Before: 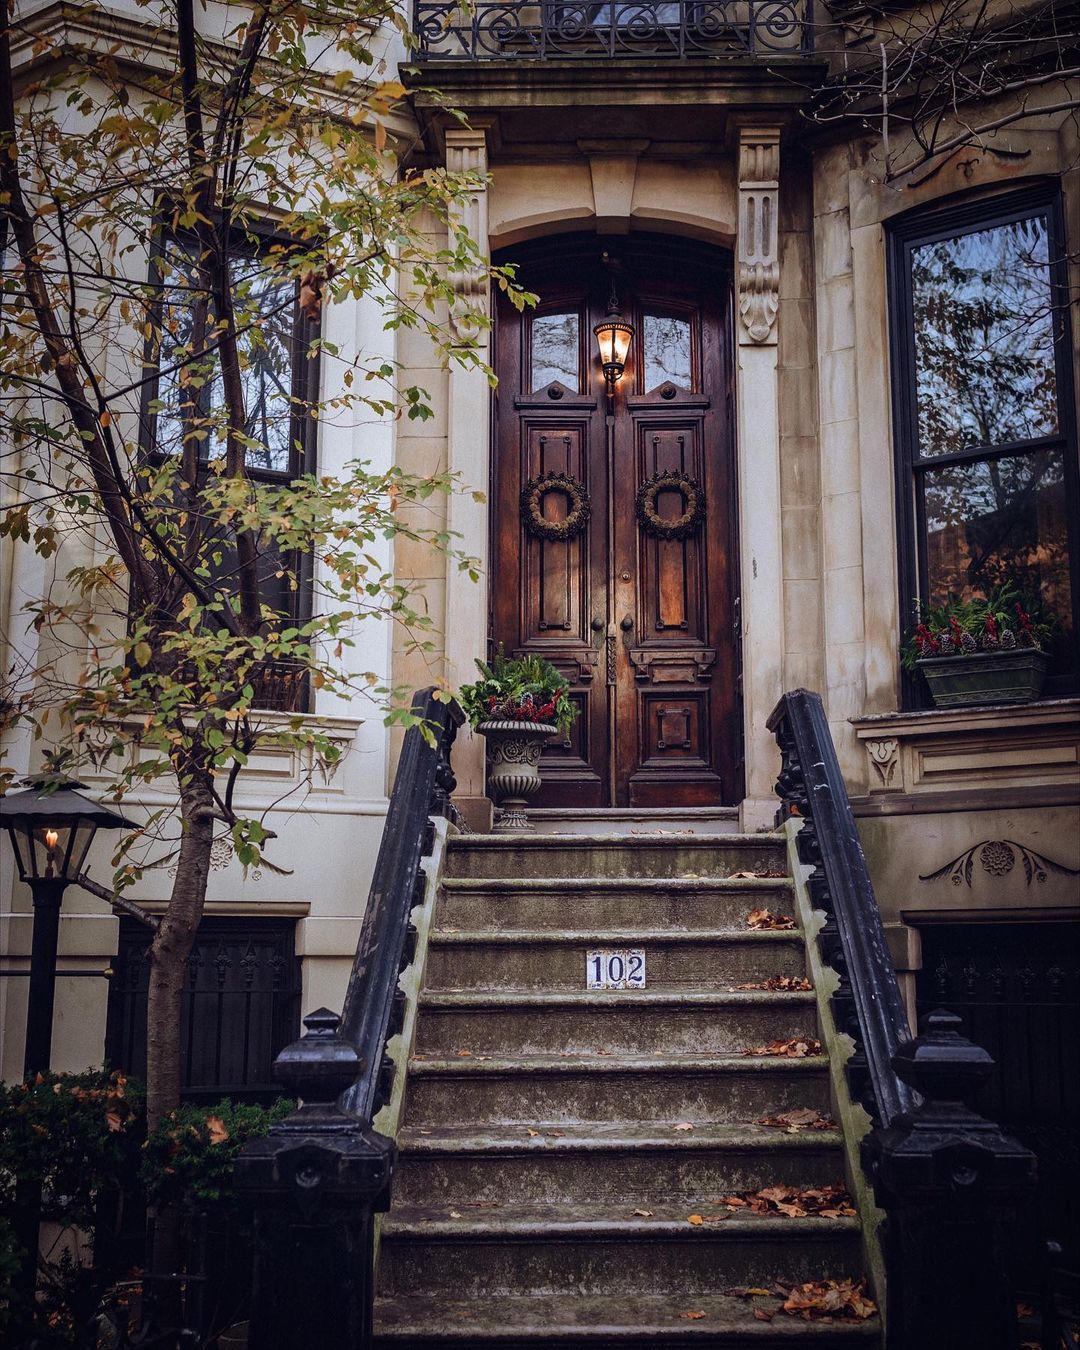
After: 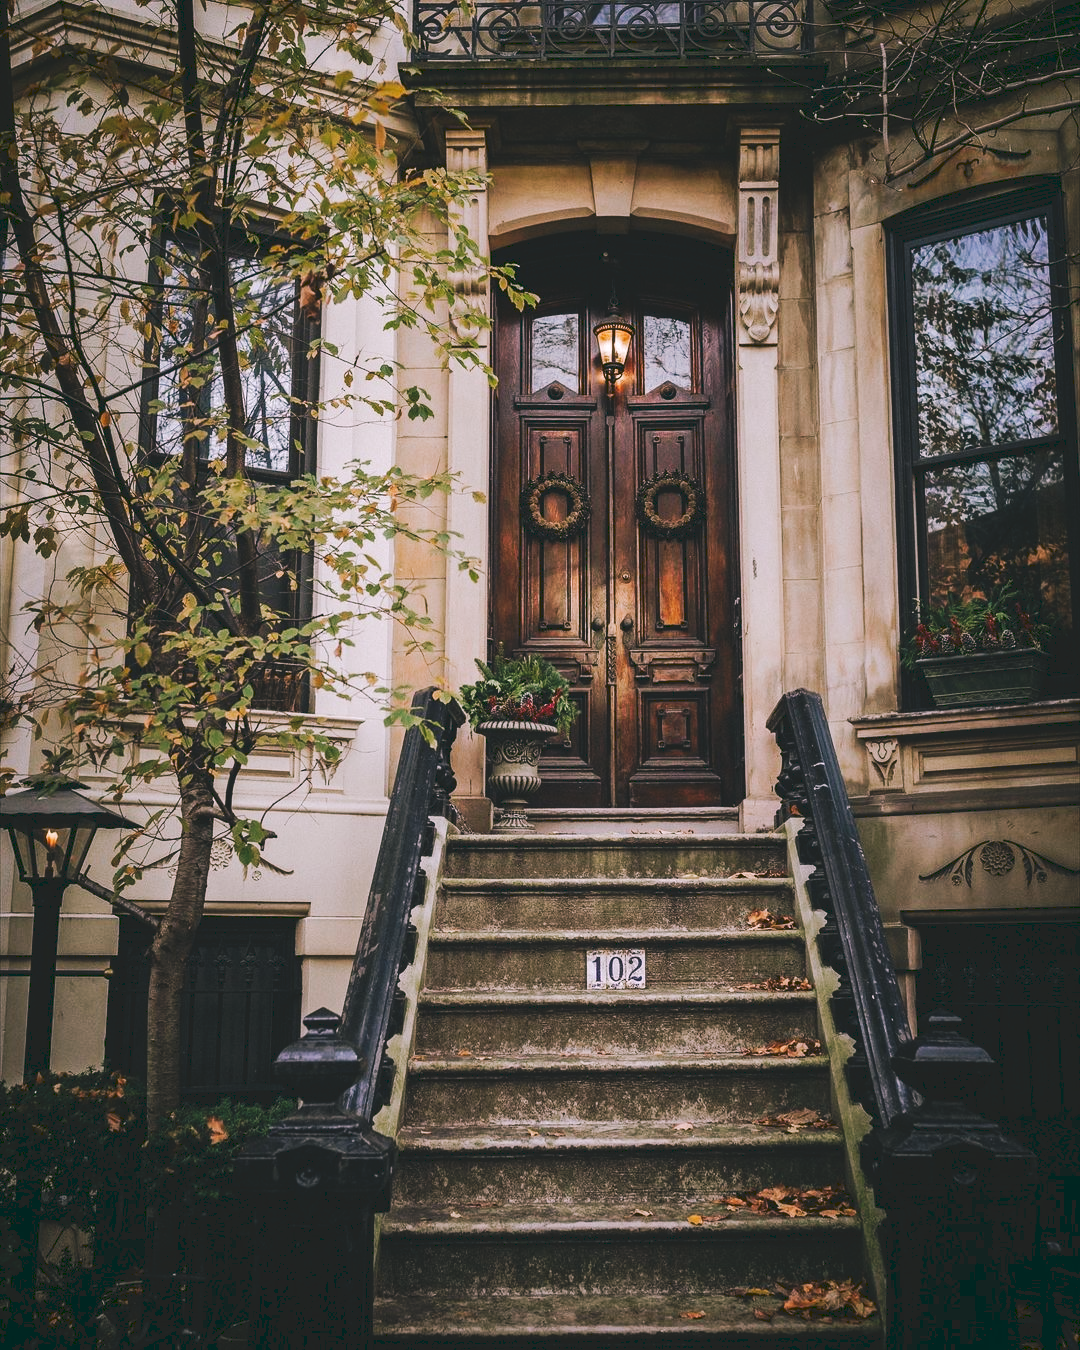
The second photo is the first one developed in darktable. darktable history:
tone curve: curves: ch0 [(0, 0) (0.003, 0.126) (0.011, 0.129) (0.025, 0.129) (0.044, 0.136) (0.069, 0.145) (0.1, 0.162) (0.136, 0.182) (0.177, 0.211) (0.224, 0.254) (0.277, 0.307) (0.335, 0.366) (0.399, 0.441) (0.468, 0.533) (0.543, 0.624) (0.623, 0.702) (0.709, 0.774) (0.801, 0.835) (0.898, 0.904) (1, 1)], preserve colors none
color look up table: target L [91.26, 92.34, 84.48, 85.46, 76.83, 64.85, 66.97, 54.17, 46.74, 48.41, 55.26, 32.84, 26.12, 4.418, 200.93, 92.95, 77.89, 72.33, 69.69, 65.86, 53.72, 53.94, 47.39, 37.9, 34.27, 31.02, 31.87, 8.016, 85.99, 78.96, 73.82, 71.13, 62.94, 59.4, 70.33, 57.27, 51.66, 54.18, 50.19, 44.77, 41.14, 36.1, 18.96, 16.13, 92.71, 83.07, 67.21, 54.19, 38.71], target a [-15.92, -1.661, -22.53, -10.86, -36.78, -45.92, -16.22, -21.7, -35.4, -17.65, -30.93, -11.12, -26.45, -13.67, 0, 6.966, 13.91, 24.19, 49.12, 44.66, 69.66, 40.94, 70.36, 25.01, 52.42, 4.555, 53.85, 16.25, 26.6, 17.98, 32.76, 29.66, 68.69, 3.934, 59.41, 11.07, 57.32, 74.33, 76.52, 9.316, 49.24, 34.16, 10.64, 22.57, -26.74, -18.59, -28.39, -5.716, -26.75], target b [50.08, 34.66, 31.41, 4.263, 17.53, 39.16, 23, 45.28, 34.96, 20.04, 11.2, 40.92, 23.16, 6.967, -0.001, 6.762, 67.86, 31.99, 16.35, 71.15, 34.01, 56.15, 66.78, 31.5, 52.05, 10.51, 11.72, 13, -10.84, -23.19, -30.46, 5.58, -14.31, 5.376, -36.51, -58.03, 0.284, -27.08, 8.852, -16.85, -51.51, -14.05, -26.18, -40.62, -6.109, -15.57, -7.317, -30.98, -0.606], num patches 49
